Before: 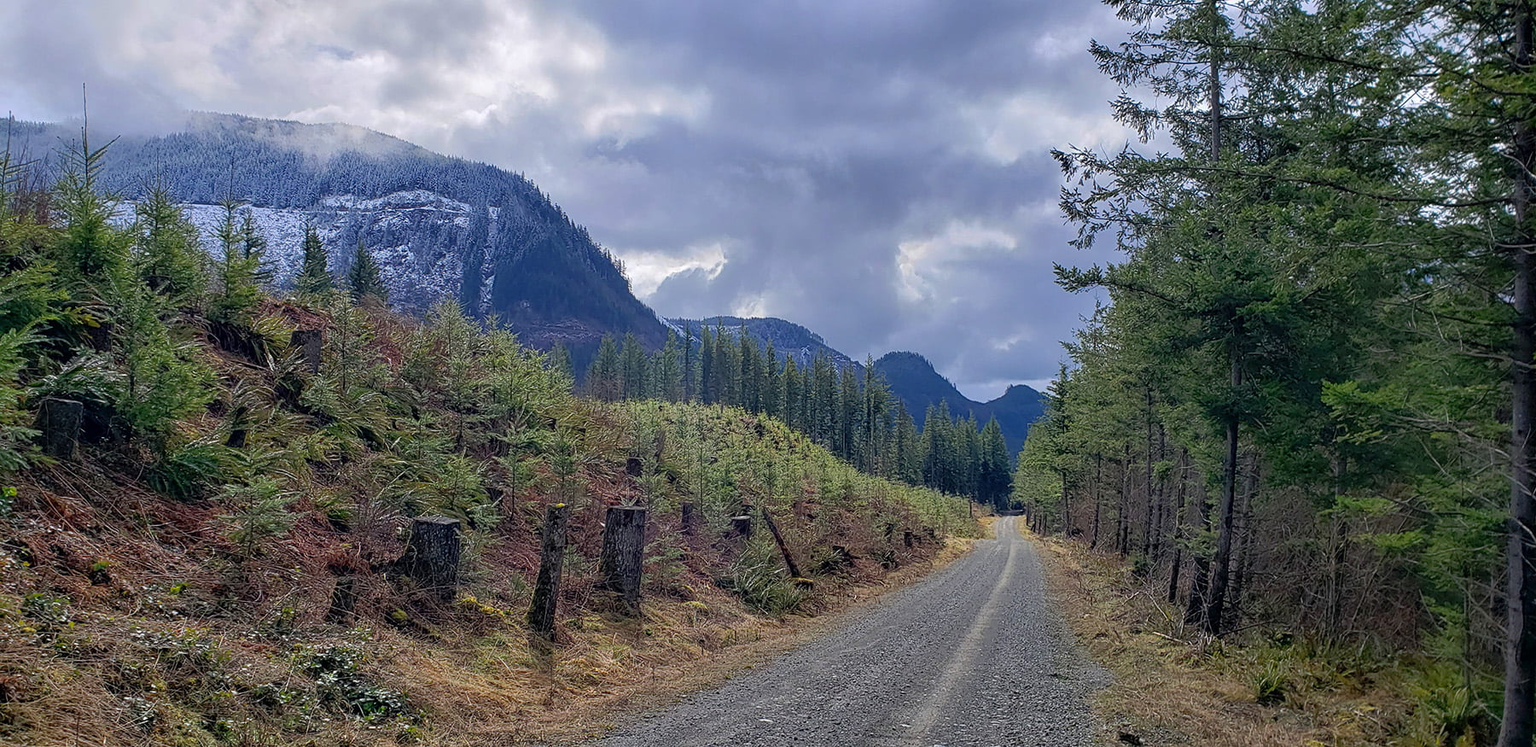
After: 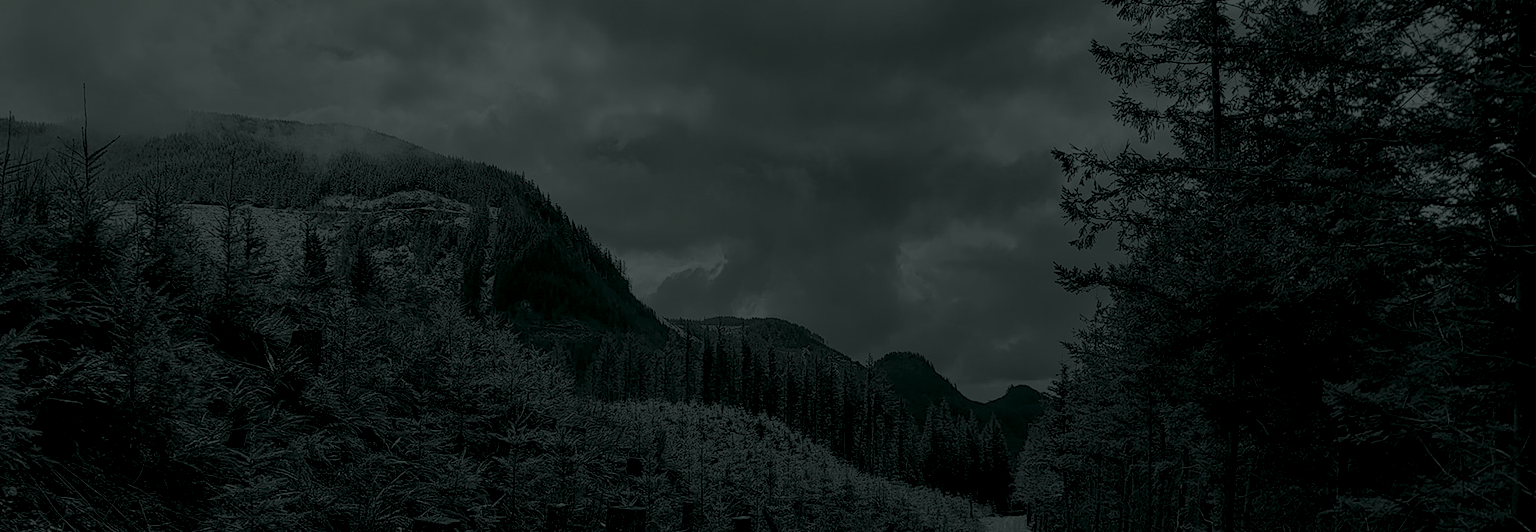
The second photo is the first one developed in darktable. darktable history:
filmic rgb: black relative exposure -7.65 EV, hardness 4.02, contrast 1.1, highlights saturation mix -30%
local contrast: mode bilateral grid, contrast 15, coarseness 36, detail 105%, midtone range 0.2
crop: bottom 28.576%
color correction: highlights a* -12.64, highlights b* -18.1, saturation 0.7
colorize: hue 90°, saturation 19%, lightness 1.59%, version 1
